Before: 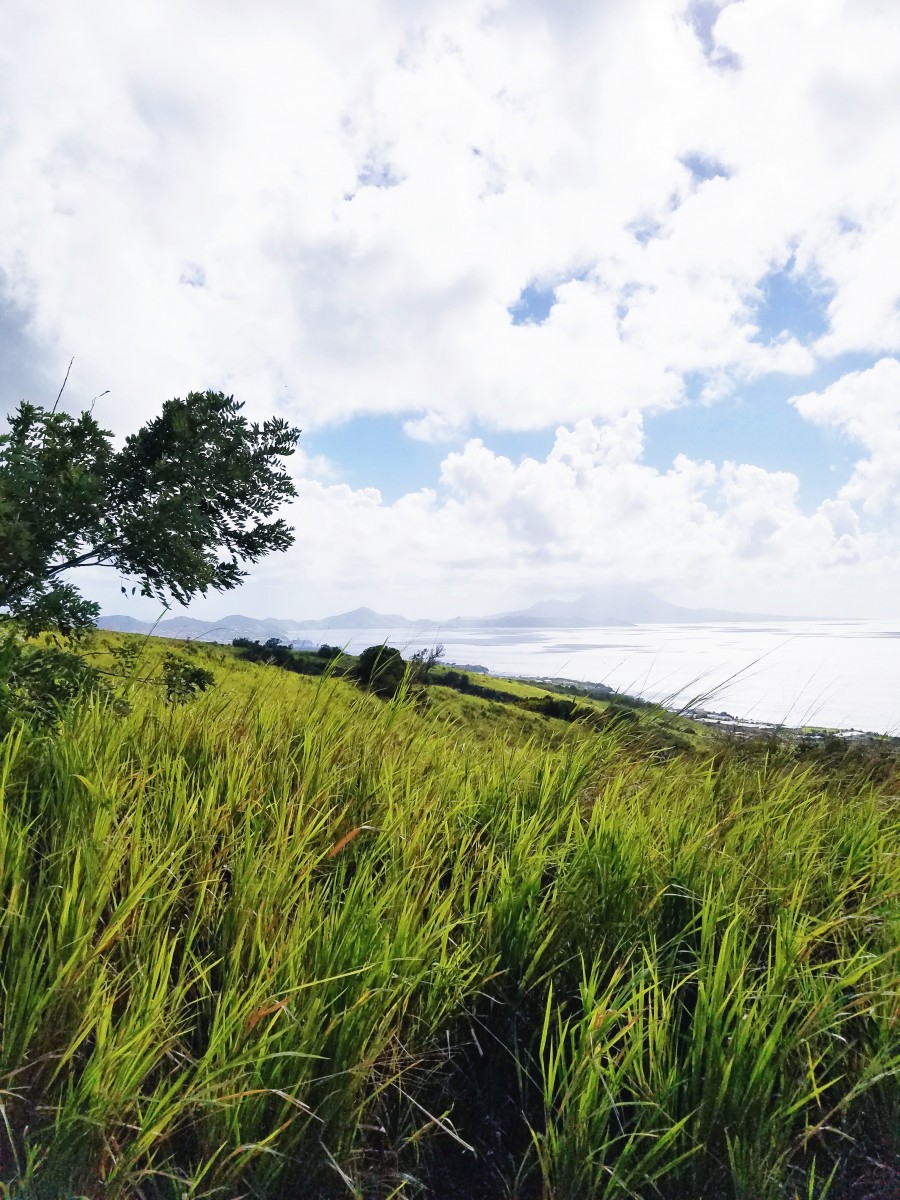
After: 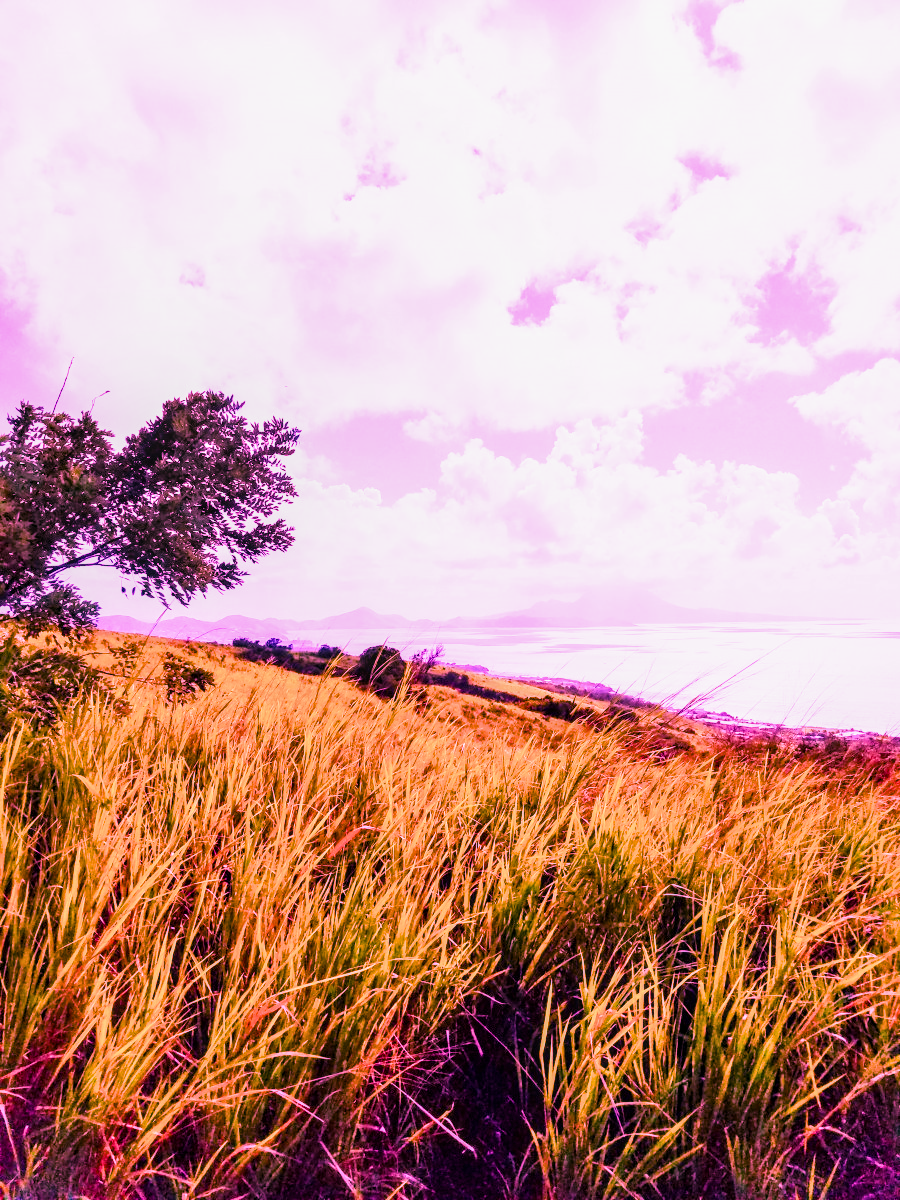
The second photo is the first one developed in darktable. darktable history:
local contrast: on, module defaults
raw chromatic aberrations: on, module defaults
exposure: black level correction 0.001, exposure 0.5 EV, compensate exposure bias true, compensate highlight preservation false
filmic rgb: black relative exposure -7.65 EV, white relative exposure 4.56 EV, hardness 3.61
highlight reconstruction: method reconstruct color, iterations 1, diameter of reconstruction 64 px
hot pixels: on, module defaults
lens correction: scale 1.01, crop 1, focal 85, aperture 2.8, distance 10.02, camera "Canon EOS RP", lens "Canon RF 85mm F2 MACRO IS STM"
raw denoise: x [[0, 0.25, 0.5, 0.75, 1] ×4]
tone equalizer "mask blending: all purposes": on, module defaults
color balance rgb: linear chroma grading › global chroma 9%, perceptual saturation grading › global saturation 36%, perceptual saturation grading › shadows 35%, perceptual brilliance grading › global brilliance 15%, perceptual brilliance grading › shadows -35%, global vibrance 15%
white balance: red 2.04, blue 1.628
